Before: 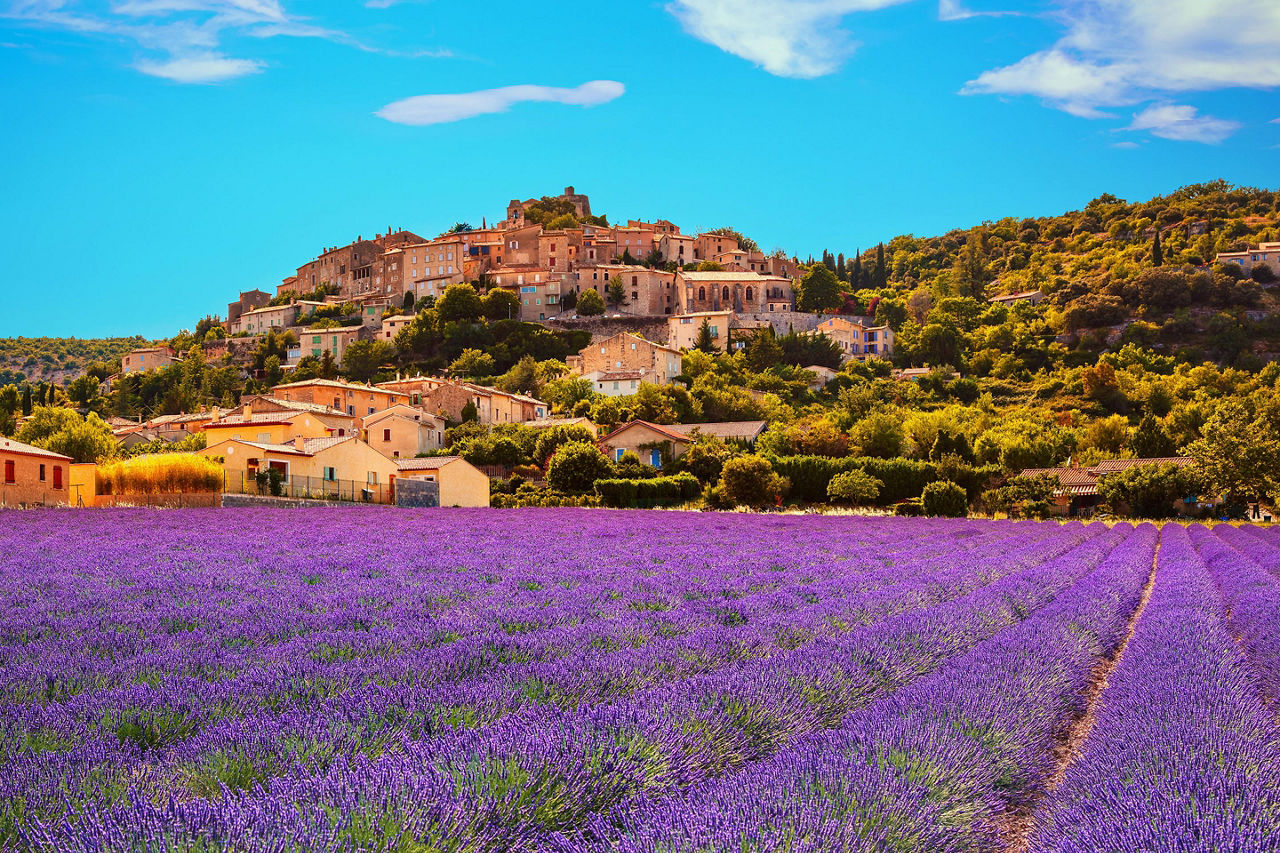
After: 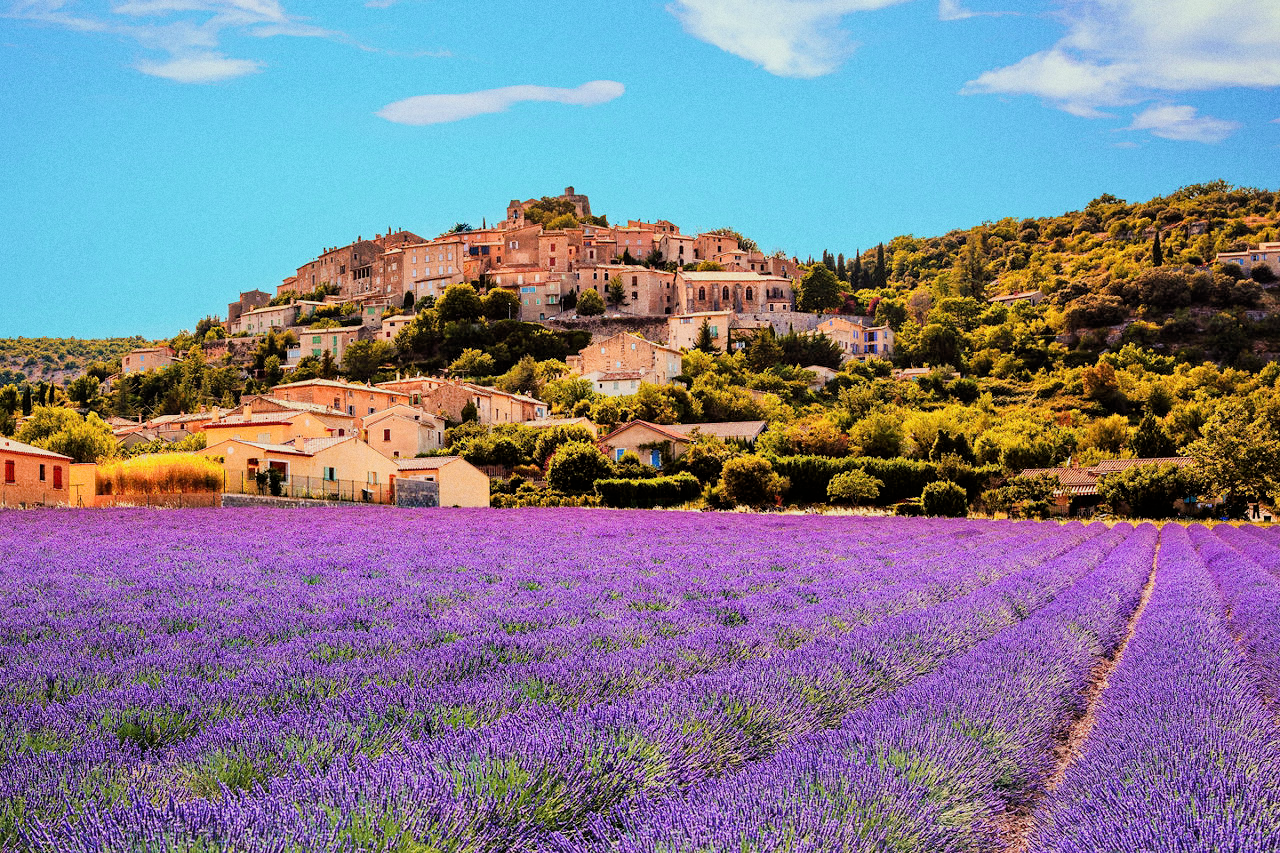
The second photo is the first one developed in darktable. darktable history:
tone equalizer: -8 EV 0.06 EV, smoothing diameter 25%, edges refinement/feathering 10, preserve details guided filter
grain: on, module defaults
filmic rgb: black relative exposure -5 EV, hardness 2.88, contrast 1.1, highlights saturation mix -20%
exposure: black level correction 0, exposure 0.5 EV, compensate exposure bias true, compensate highlight preservation false
